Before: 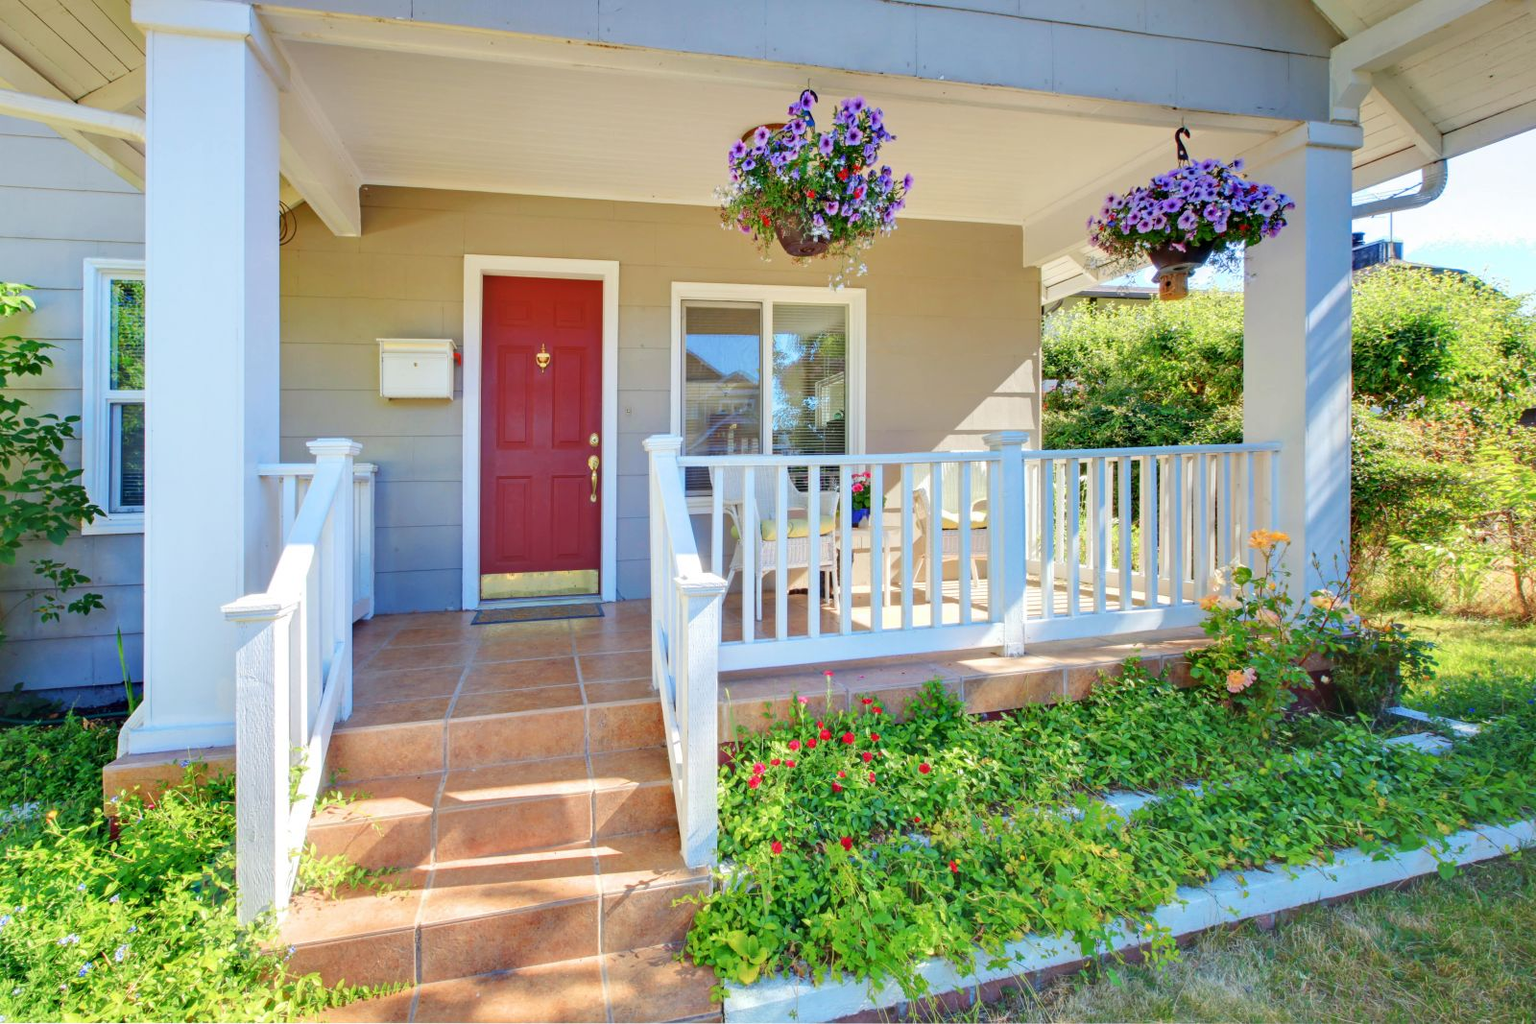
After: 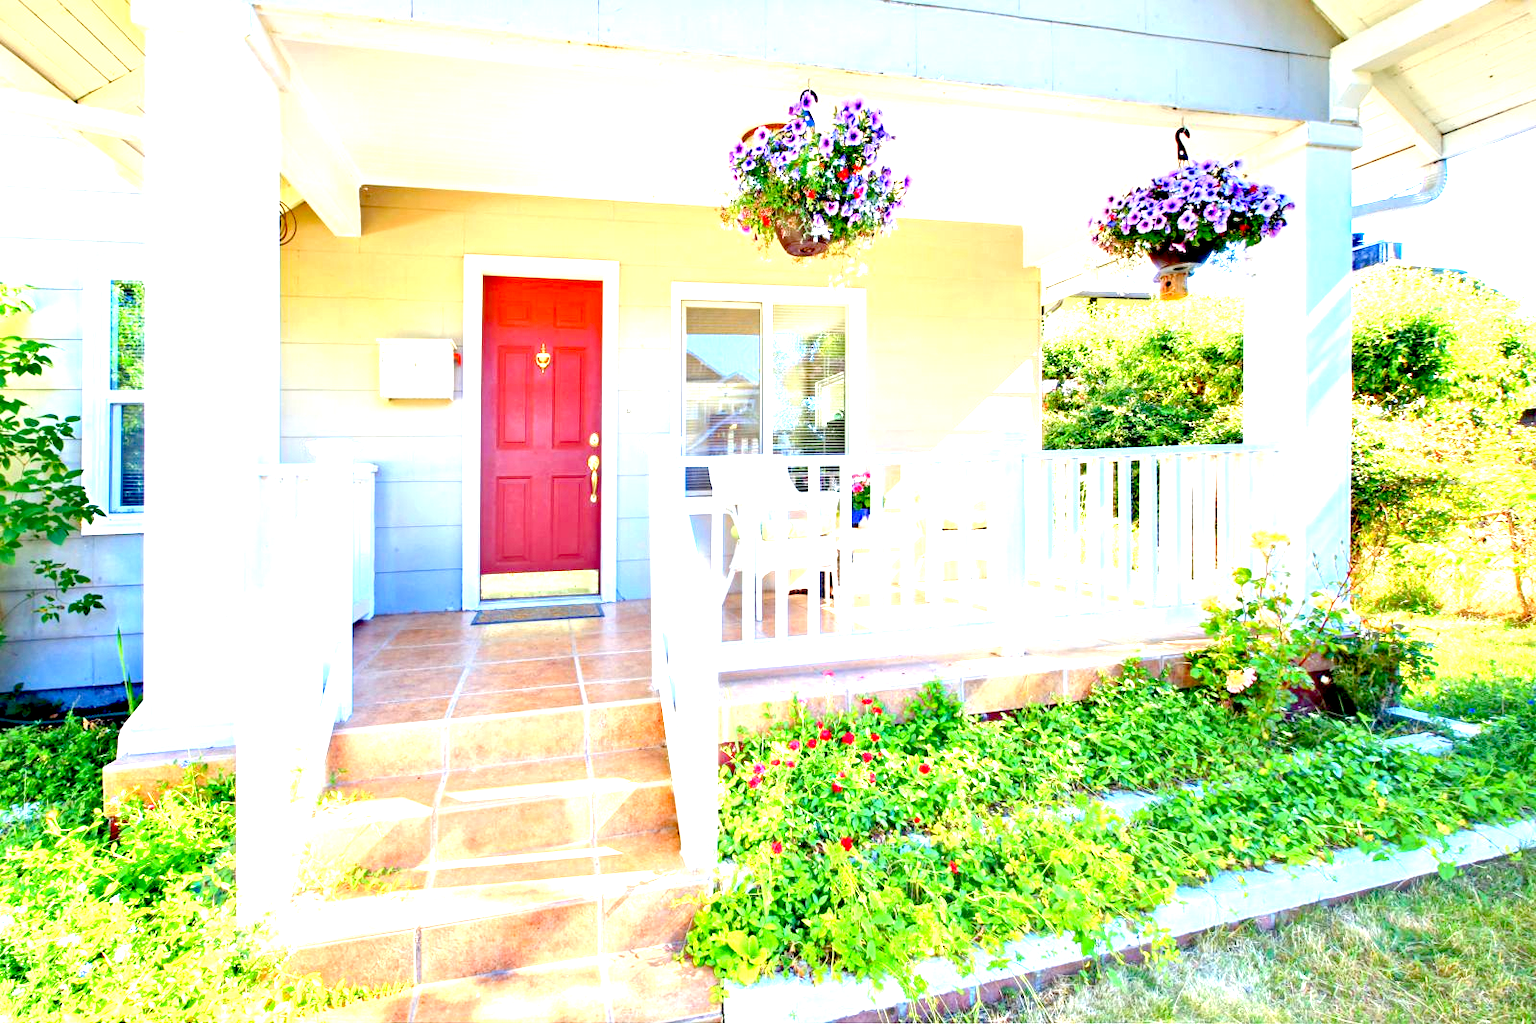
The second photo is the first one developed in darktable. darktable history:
exposure: black level correction 0.016, exposure 1.788 EV, compensate exposure bias true, compensate highlight preservation false
local contrast: mode bilateral grid, contrast 10, coarseness 25, detail 115%, midtone range 0.2
base curve: curves: ch0 [(0, 0) (0.283, 0.295) (1, 1)], preserve colors none
